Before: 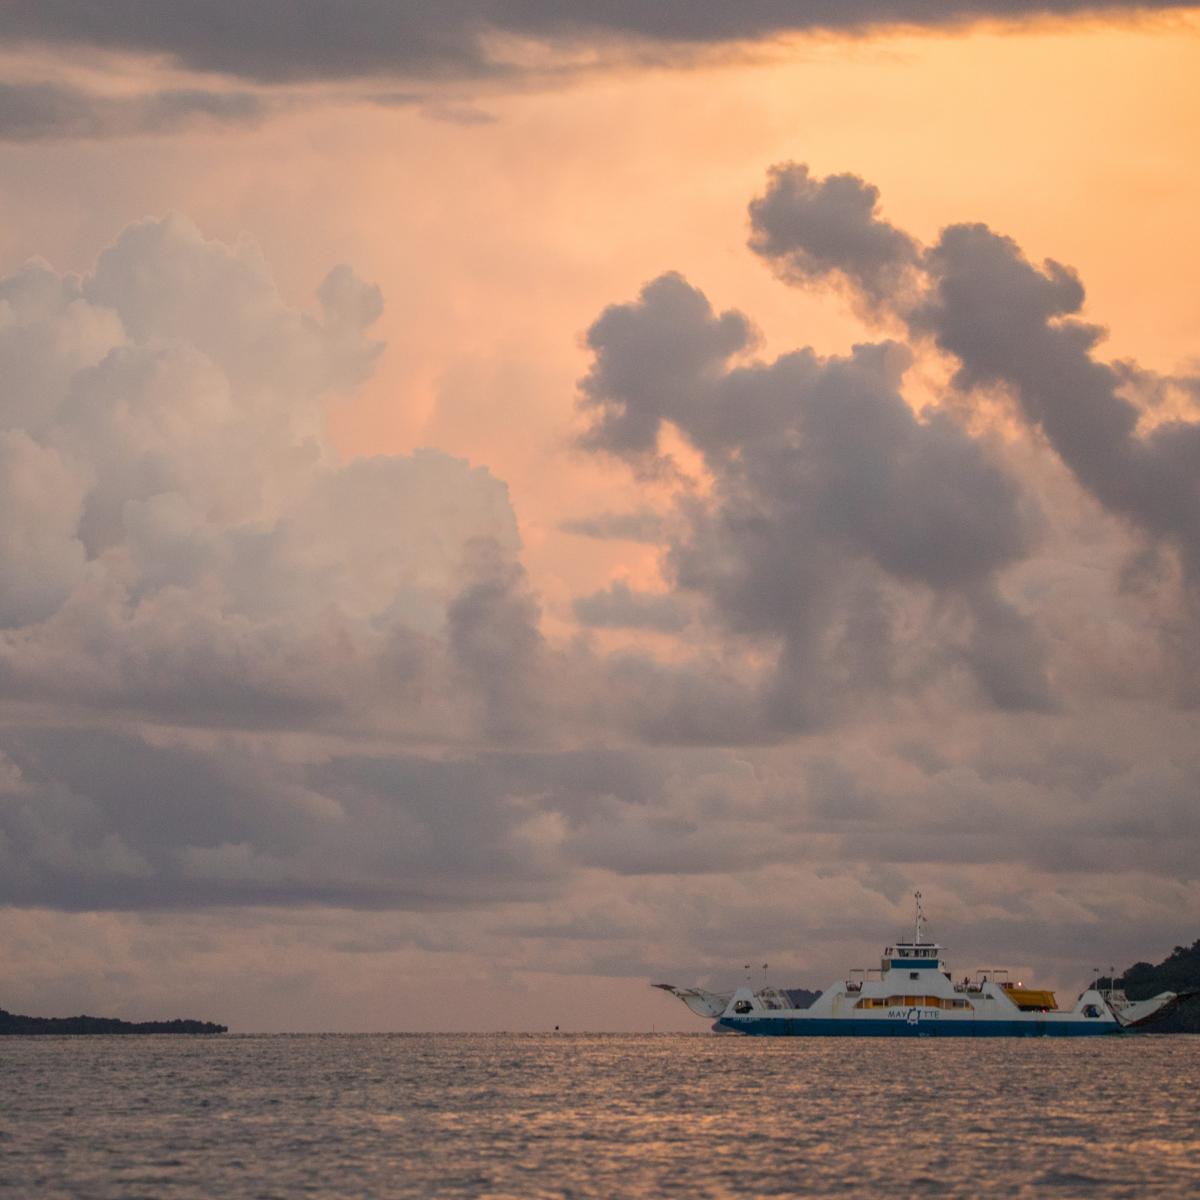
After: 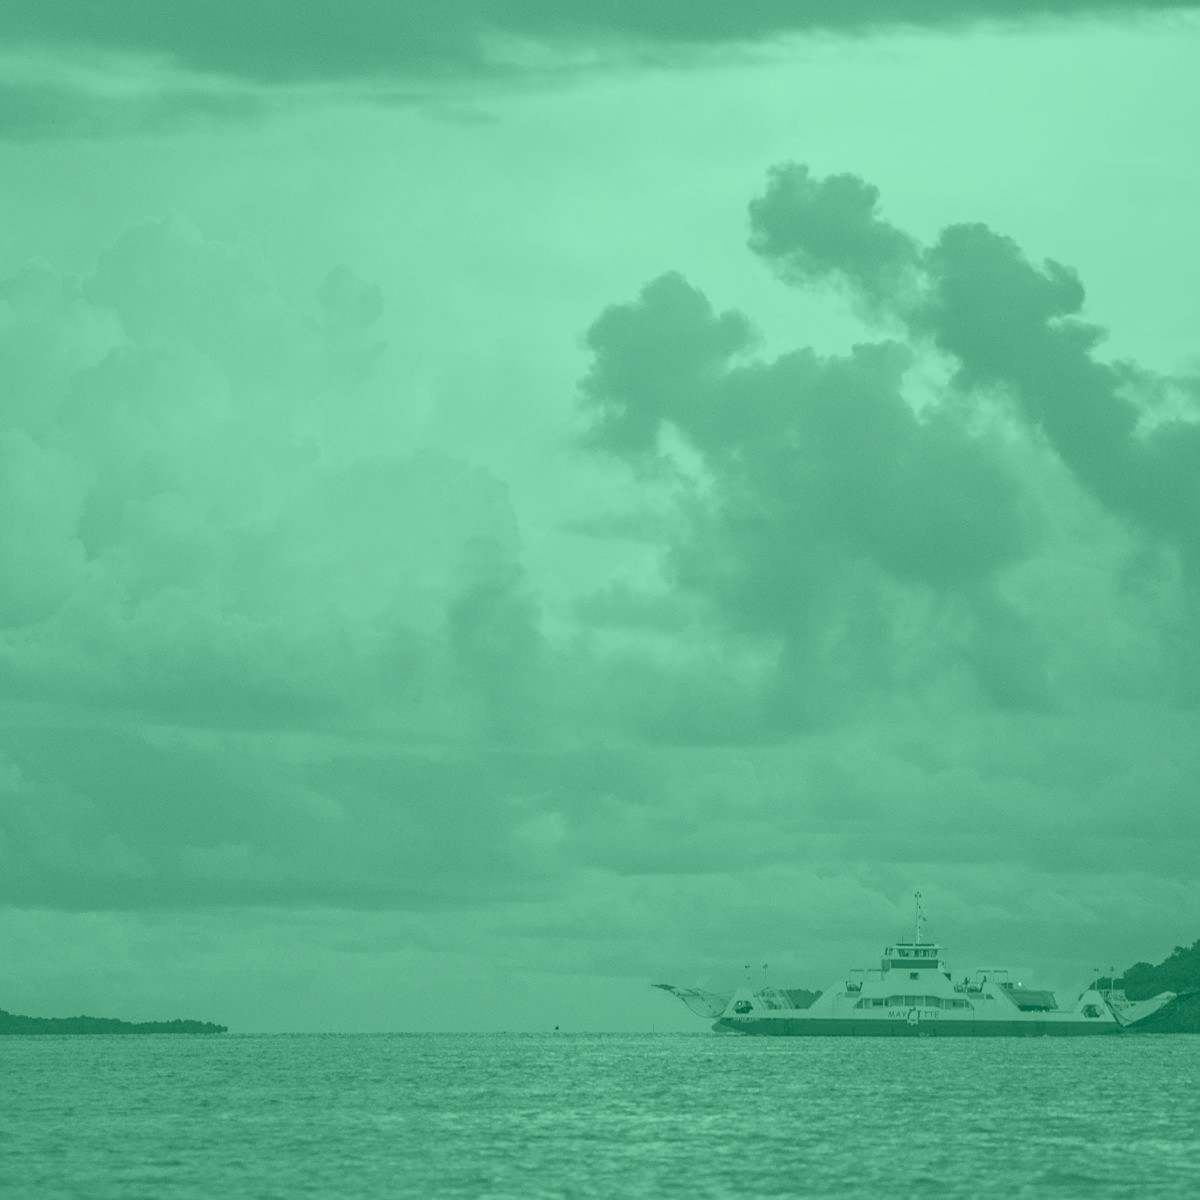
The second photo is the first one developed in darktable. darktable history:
white balance: red 0.98, blue 1.61
colorize: hue 147.6°, saturation 65%, lightness 21.64%
sharpen: amount 0.2
exposure: exposure 0.485 EV, compensate highlight preservation false
